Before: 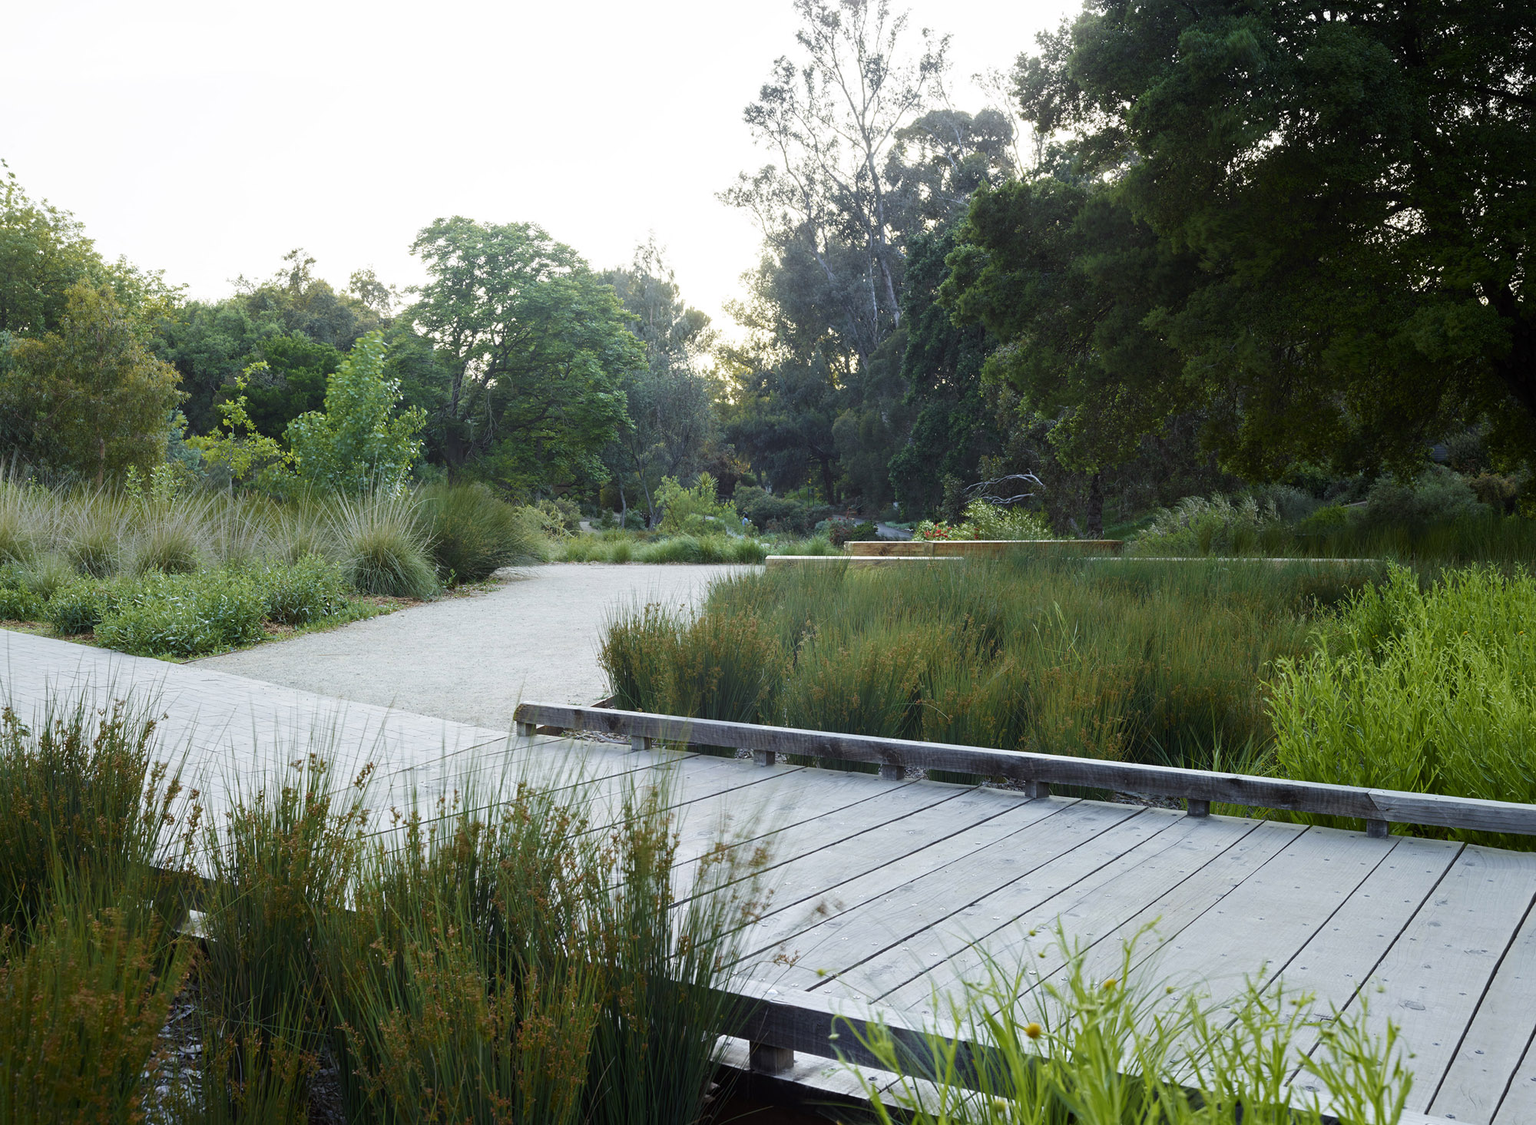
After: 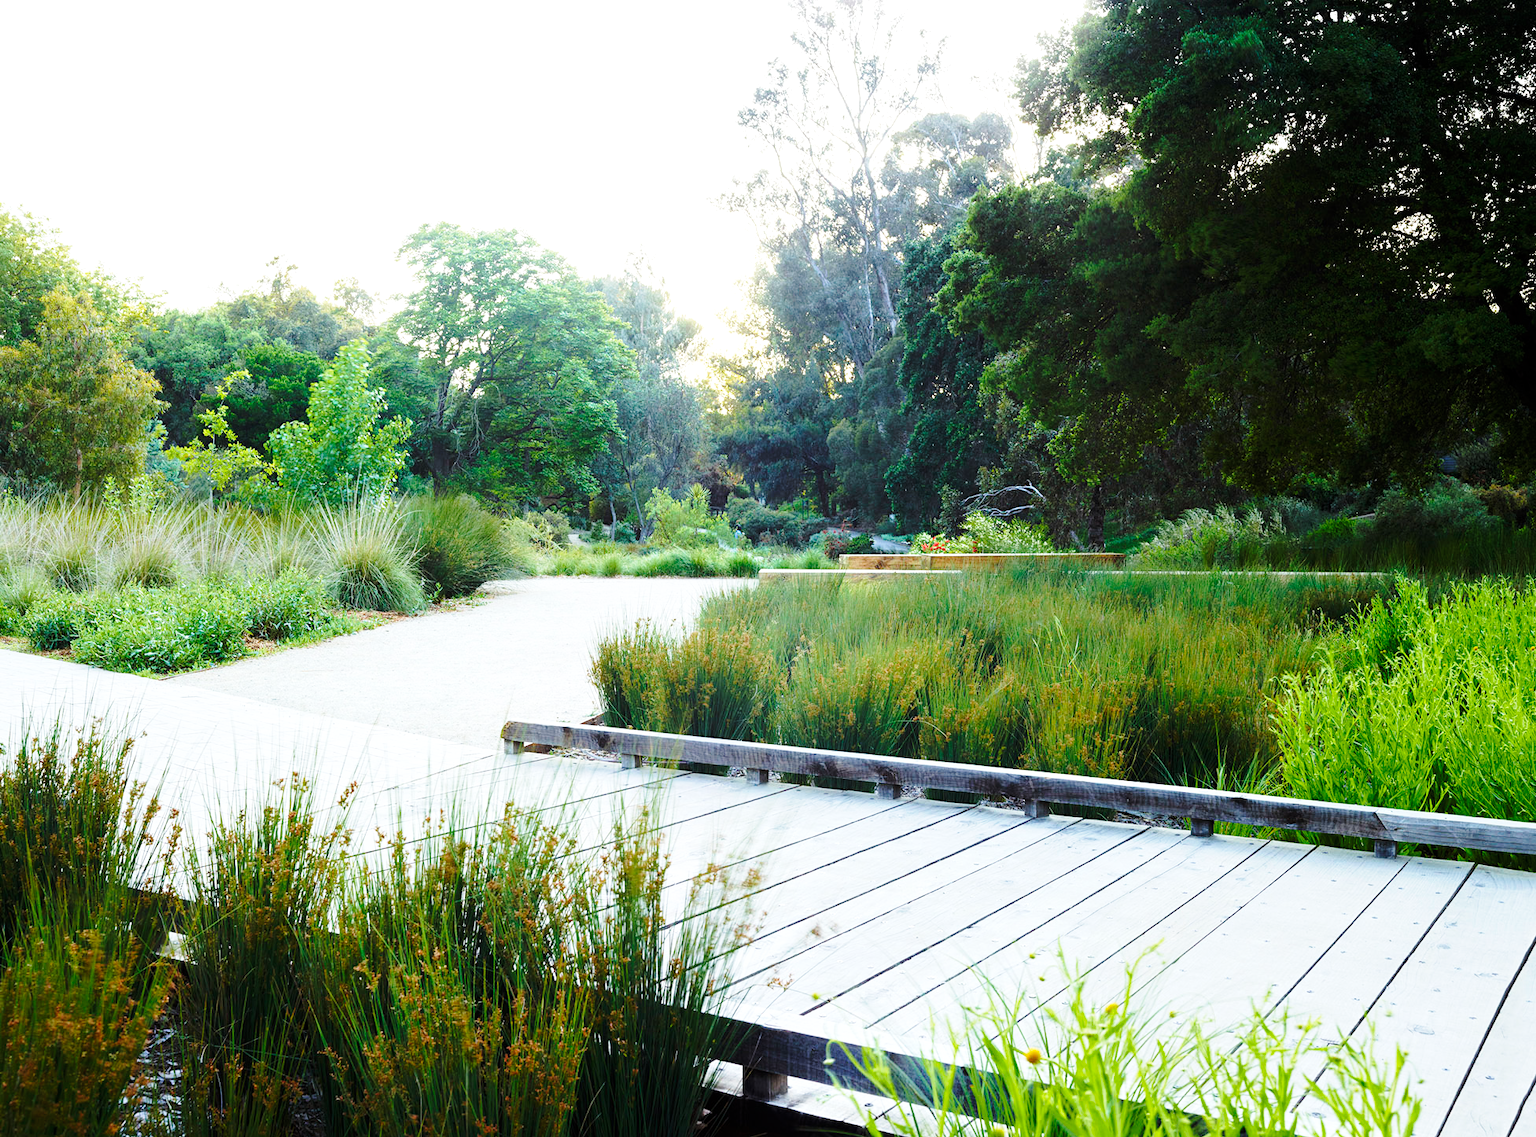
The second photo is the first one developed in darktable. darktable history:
contrast brightness saturation: contrast 0.032, brightness 0.058, saturation 0.134
crop and rotate: left 1.641%, right 0.682%, bottom 1.232%
tone equalizer: -8 EV -0.417 EV, -7 EV -0.362 EV, -6 EV -0.317 EV, -5 EV -0.235 EV, -3 EV 0.255 EV, -2 EV 0.321 EV, -1 EV 0.407 EV, +0 EV 0.42 EV
base curve: curves: ch0 [(0, 0) (0.028, 0.03) (0.121, 0.232) (0.46, 0.748) (0.859, 0.968) (1, 1)], preserve colors none
